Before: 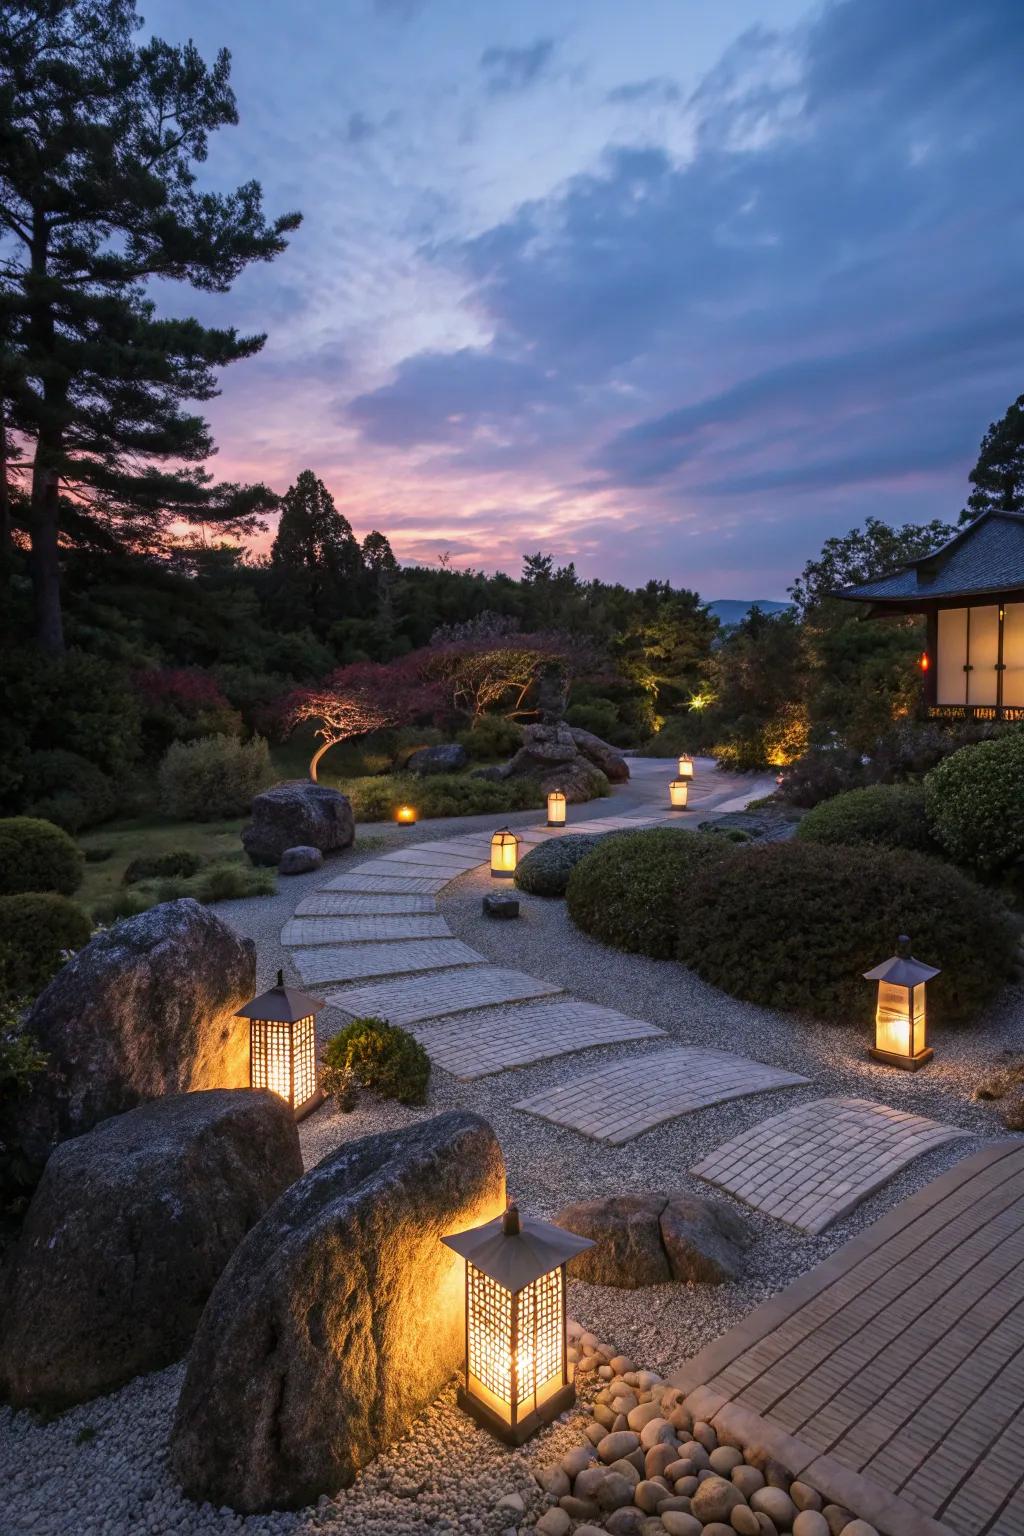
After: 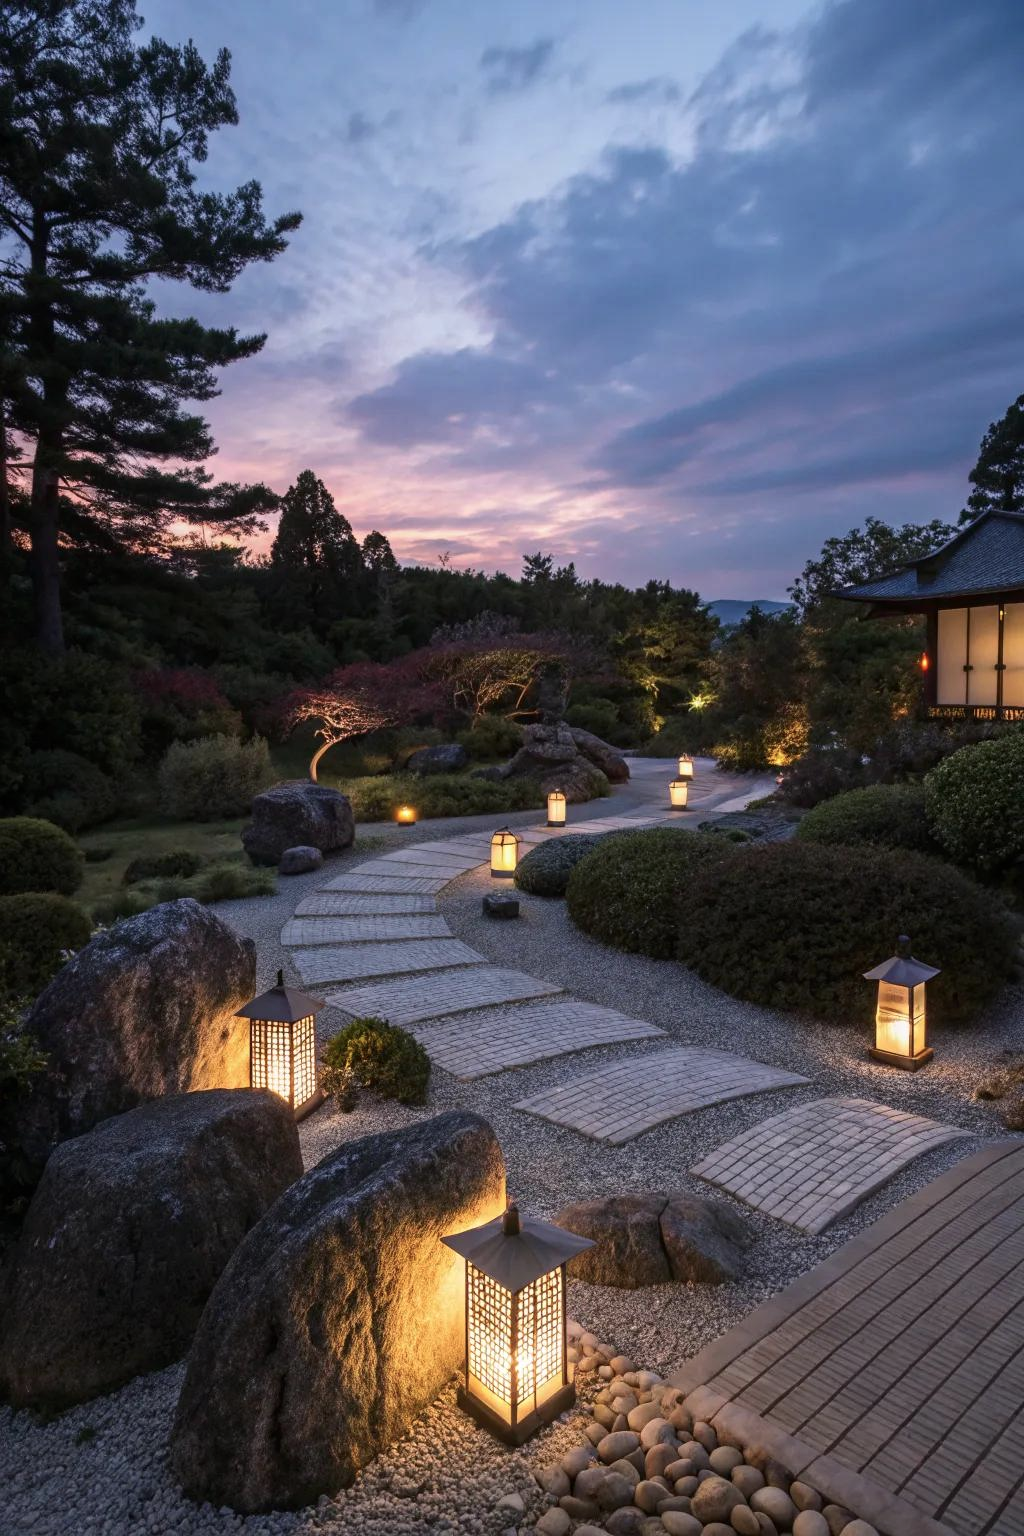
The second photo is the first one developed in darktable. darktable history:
contrast brightness saturation: contrast 0.107, saturation -0.154
